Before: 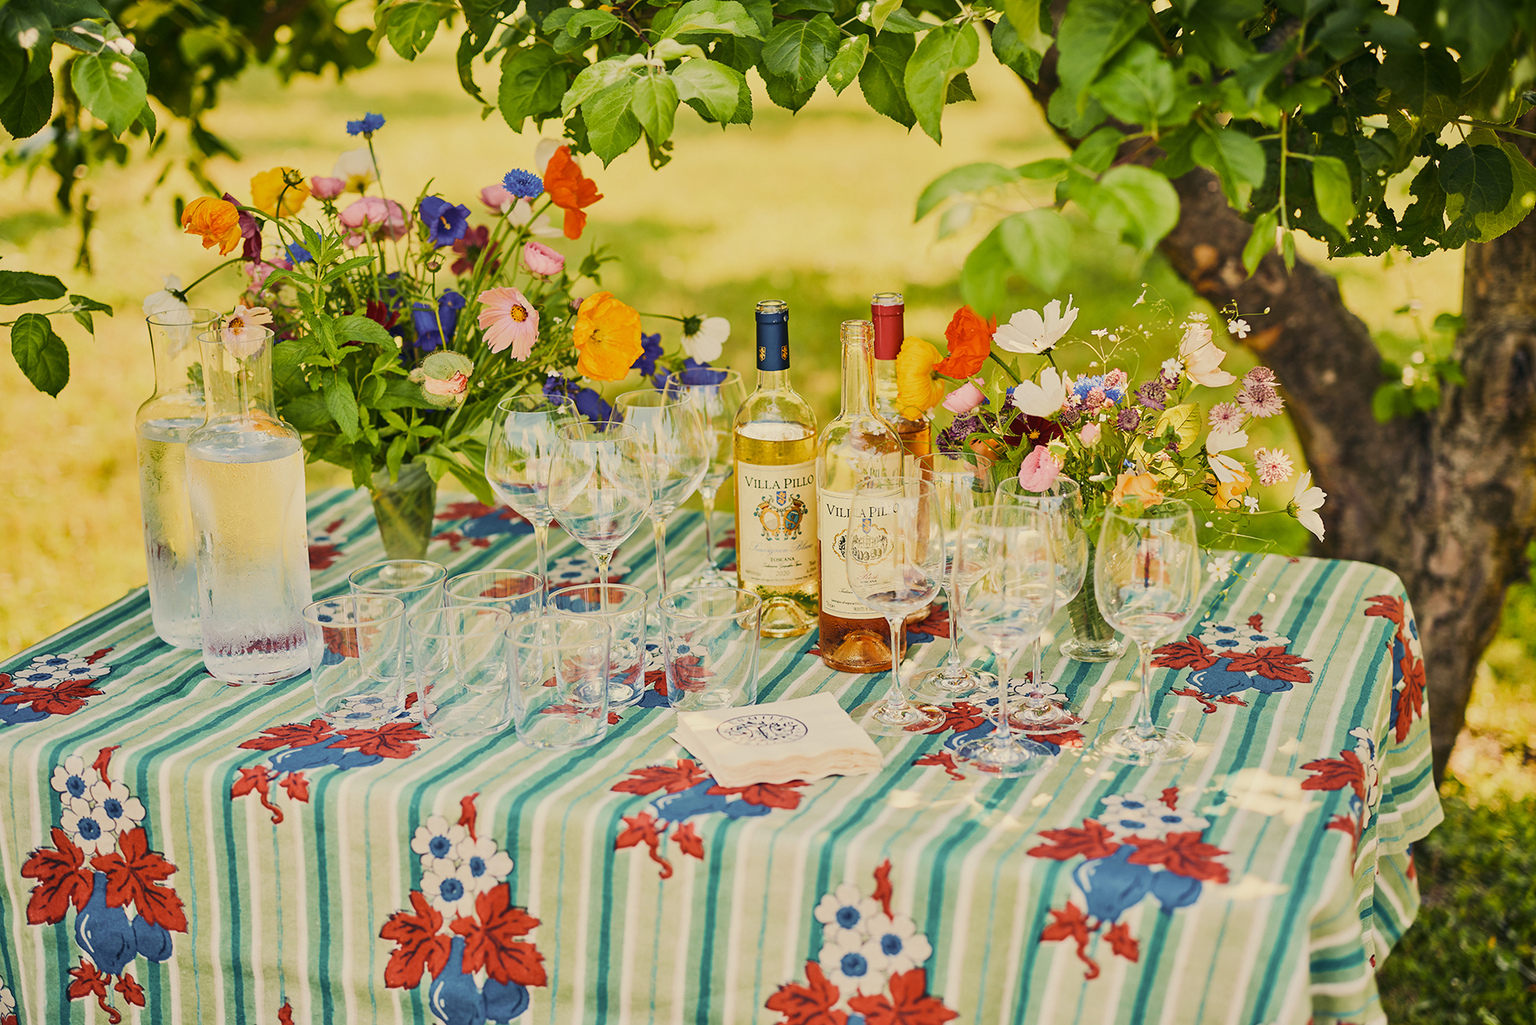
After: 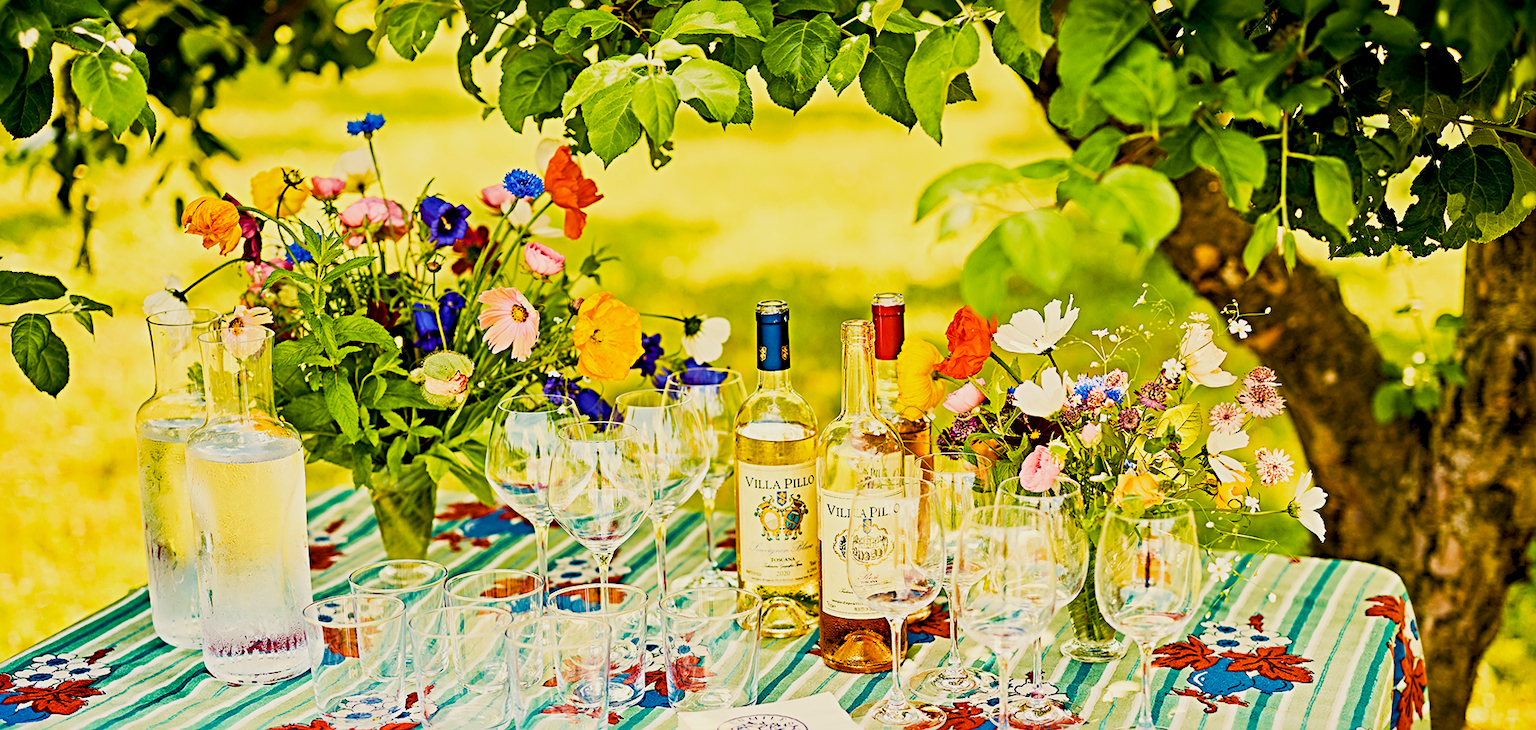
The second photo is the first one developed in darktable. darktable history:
sharpen: radius 4.856
exposure: black level correction 0.013, compensate highlight preservation false
crop: bottom 28.71%
base curve: curves: ch0 [(0, 0) (0.088, 0.125) (0.176, 0.251) (0.354, 0.501) (0.613, 0.749) (1, 0.877)], preserve colors none
color balance rgb: perceptual saturation grading › global saturation 20%, perceptual saturation grading › highlights -25.077%, perceptual saturation grading › shadows 50.546%, global vibrance 40.407%
